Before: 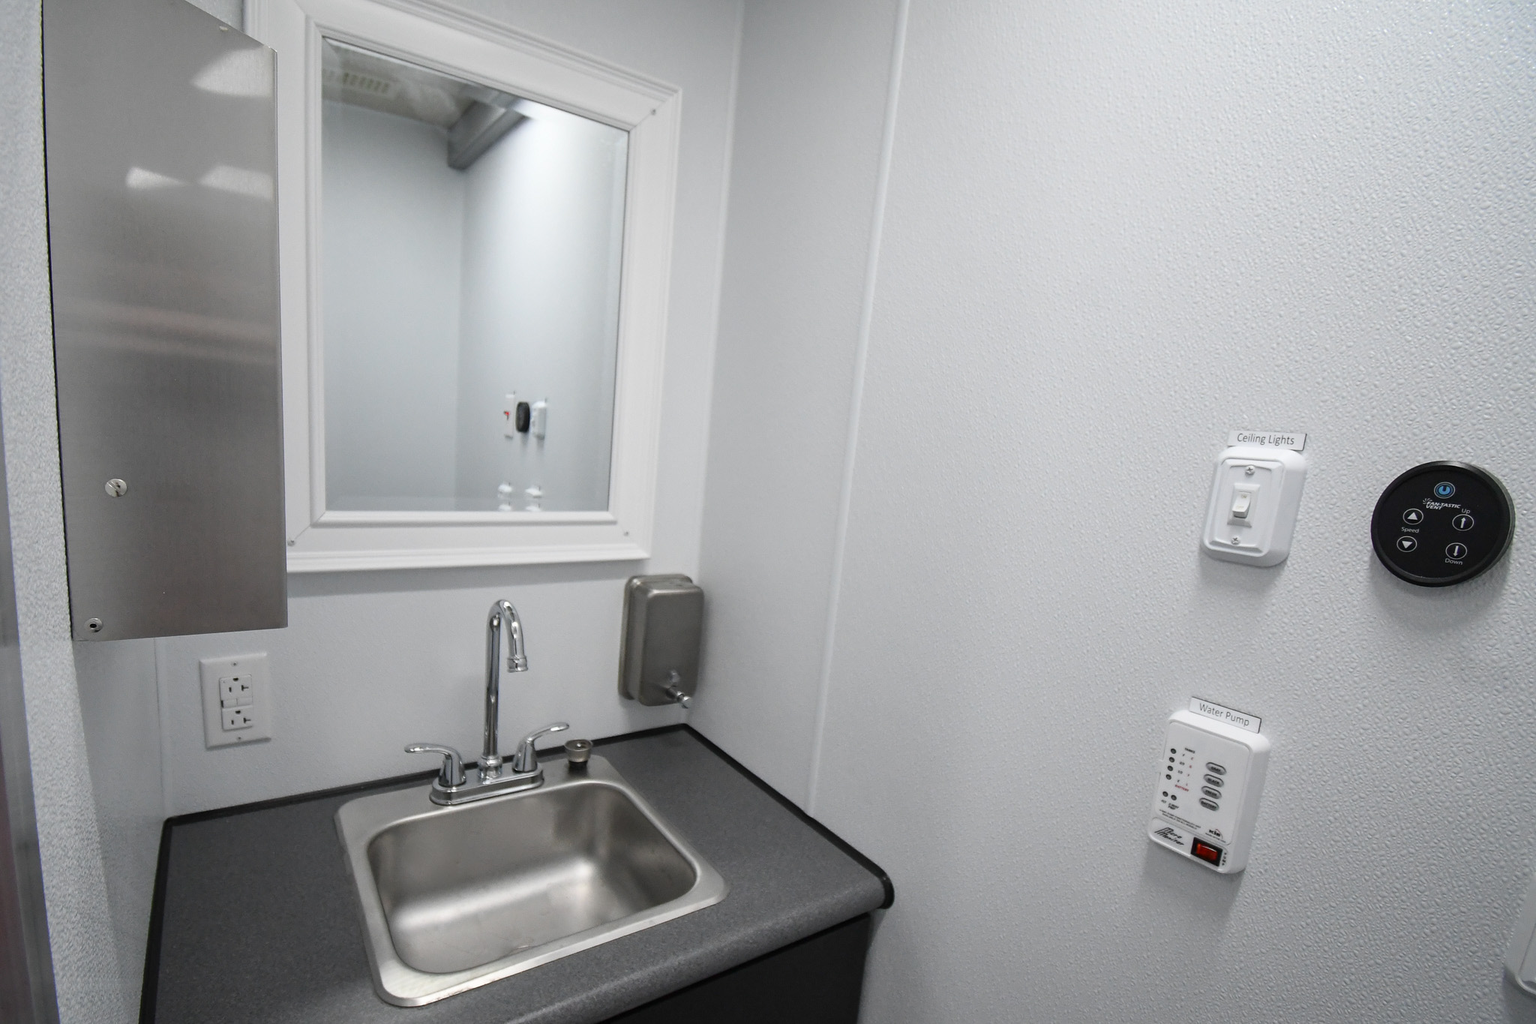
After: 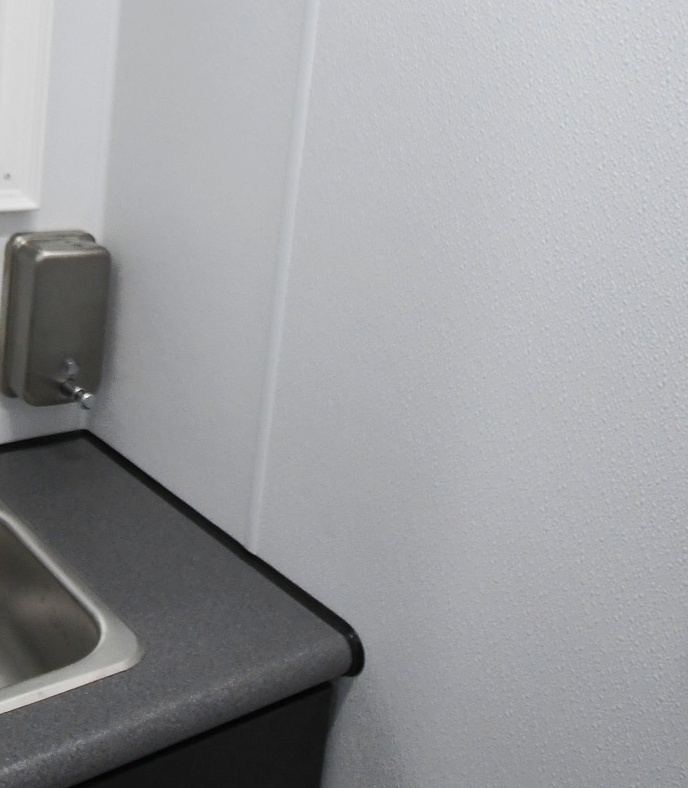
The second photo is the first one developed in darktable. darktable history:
velvia: on, module defaults
tone curve: curves: ch0 [(0, 0) (0.003, 0.003) (0.011, 0.011) (0.025, 0.024) (0.044, 0.042) (0.069, 0.066) (0.1, 0.095) (0.136, 0.129) (0.177, 0.169) (0.224, 0.214) (0.277, 0.264) (0.335, 0.319) (0.399, 0.38) (0.468, 0.446) (0.543, 0.558) (0.623, 0.636) (0.709, 0.719) (0.801, 0.807) (0.898, 0.901) (1, 1)], color space Lab, independent channels, preserve colors none
tone equalizer: edges refinement/feathering 500, mask exposure compensation -1.57 EV, preserve details no
crop: left 40.461%, top 39.235%, right 25.917%, bottom 3%
